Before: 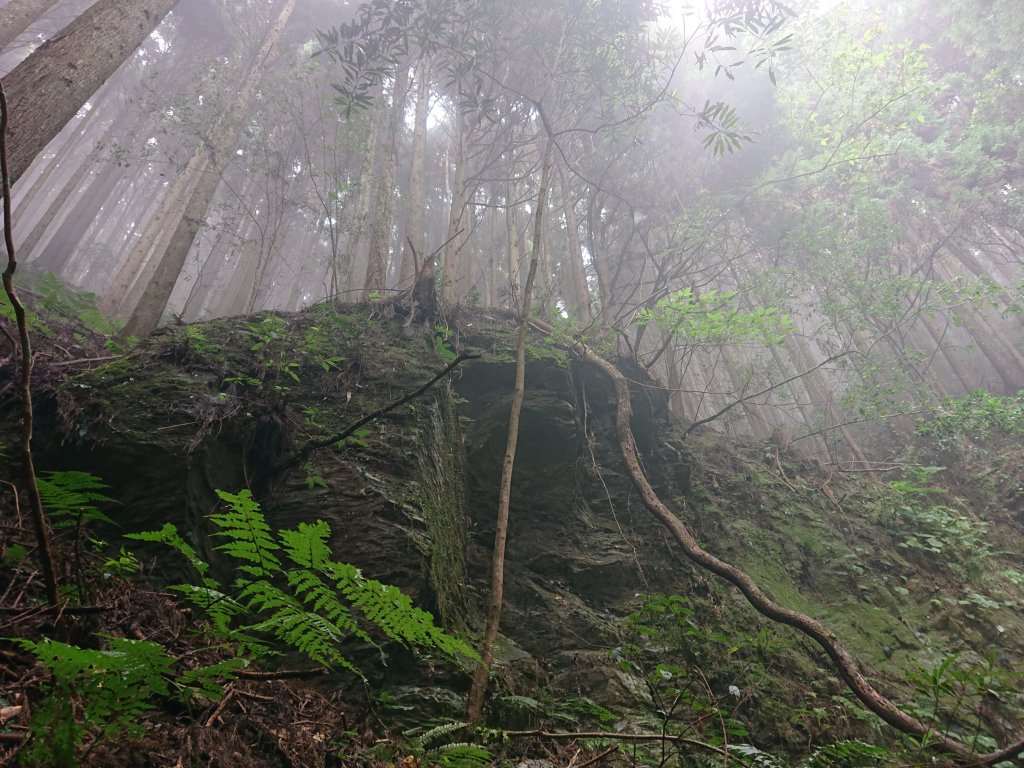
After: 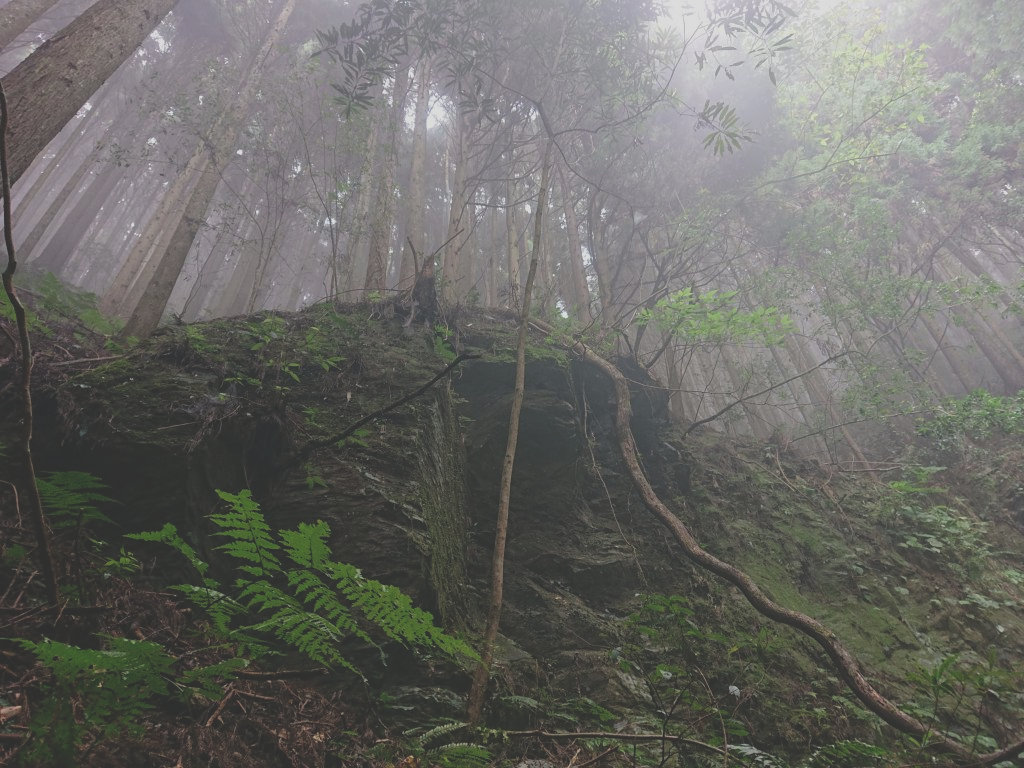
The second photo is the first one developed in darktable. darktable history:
exposure: black level correction -0.038, exposure -0.495 EV, compensate highlight preservation false
